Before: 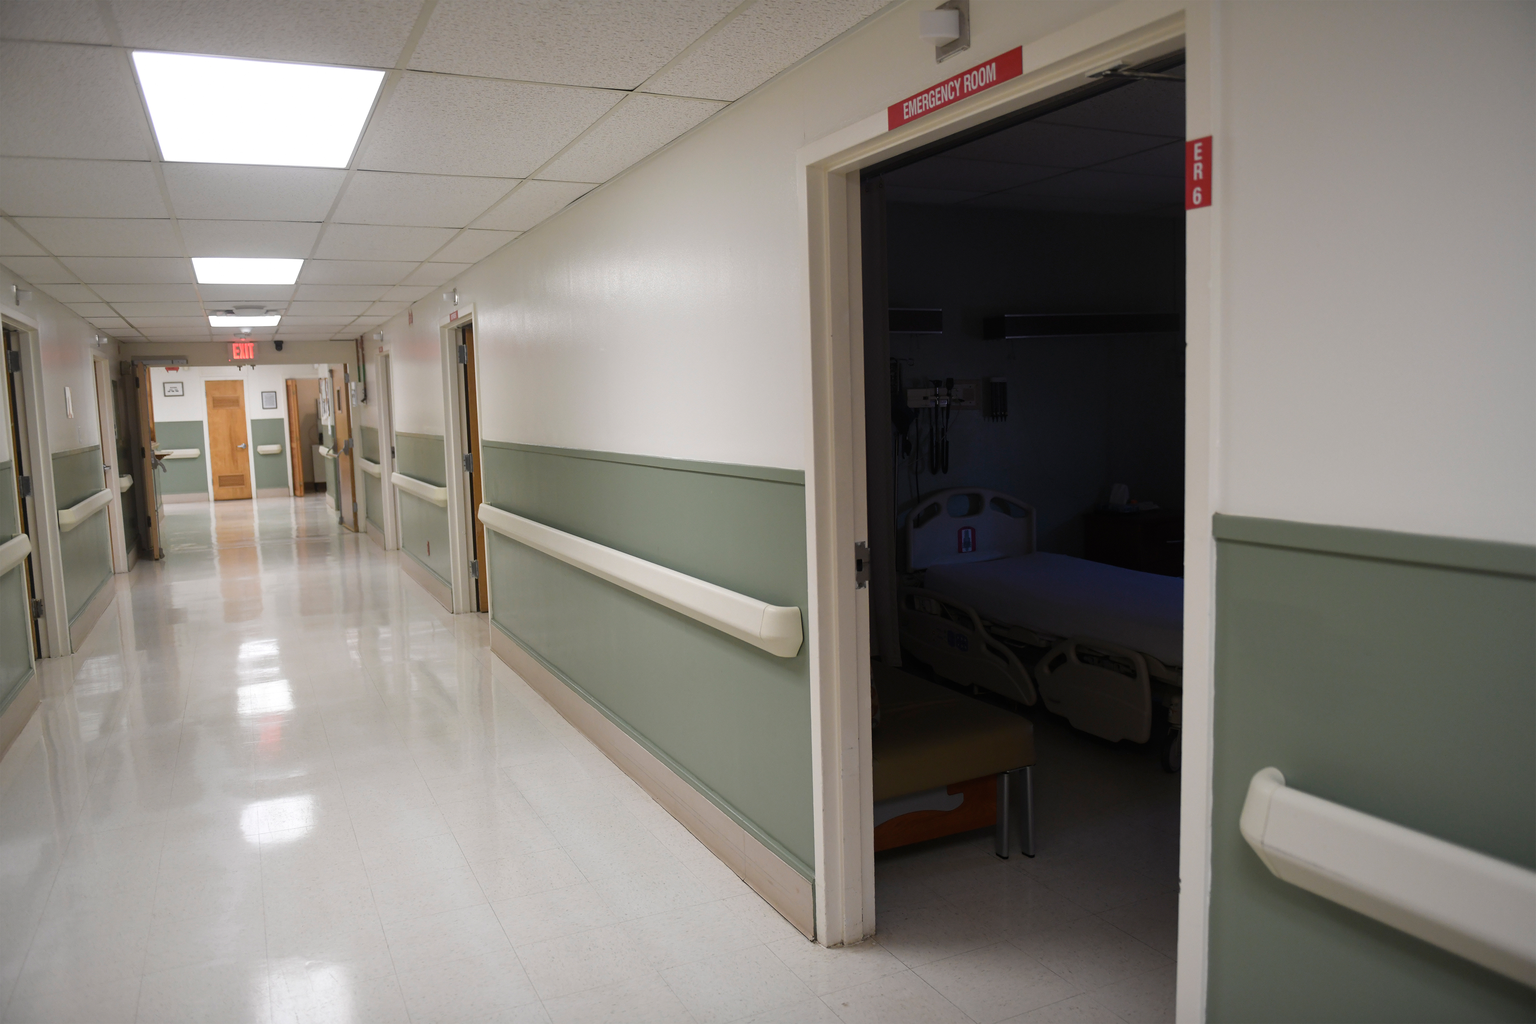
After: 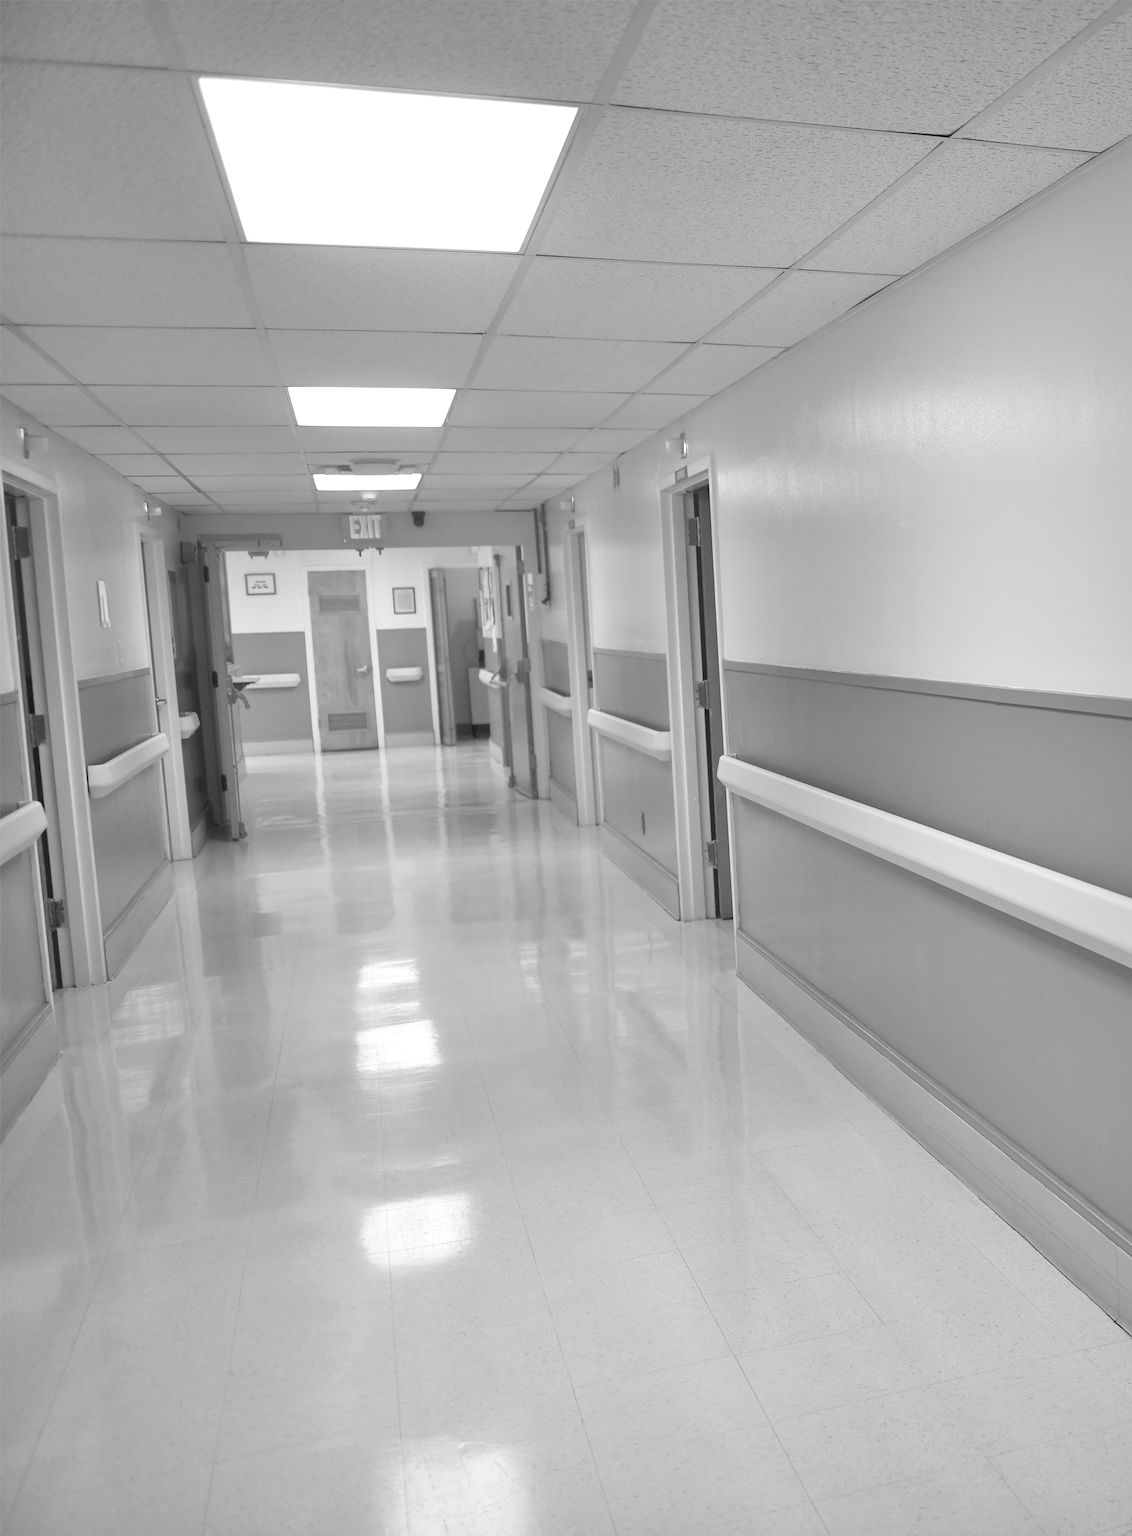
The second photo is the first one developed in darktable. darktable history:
monochrome: on, module defaults
crop and rotate: left 0%, top 0%, right 50.845%
tone equalizer: -7 EV 0.15 EV, -6 EV 0.6 EV, -5 EV 1.15 EV, -4 EV 1.33 EV, -3 EV 1.15 EV, -2 EV 0.6 EV, -1 EV 0.15 EV, mask exposure compensation -0.5 EV
